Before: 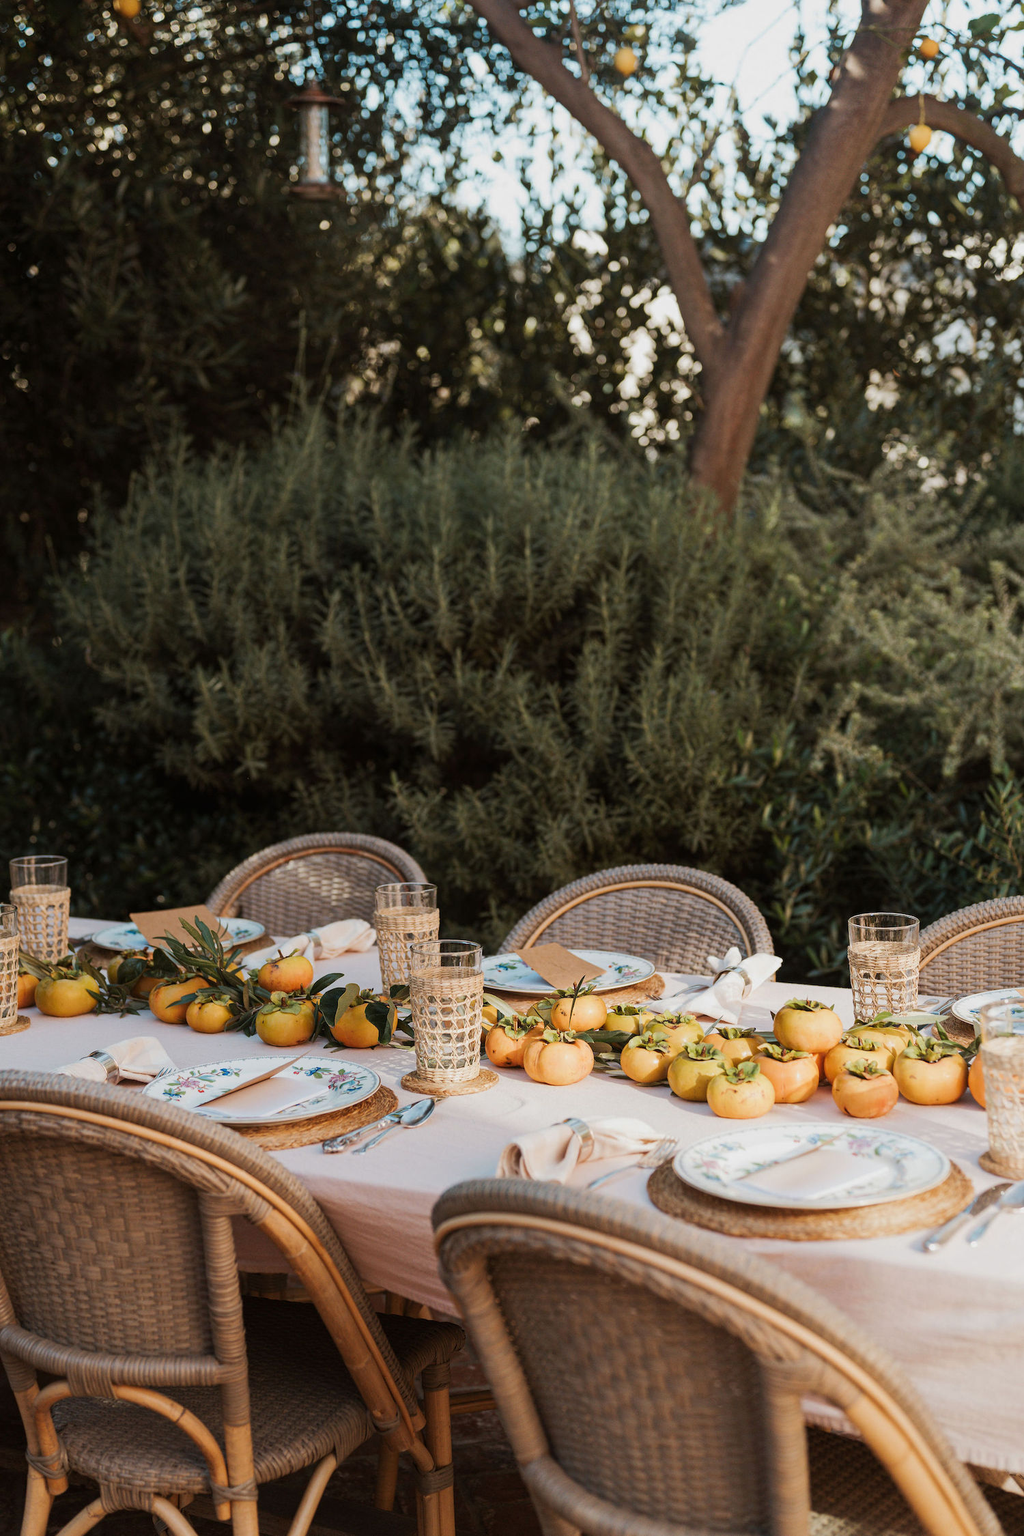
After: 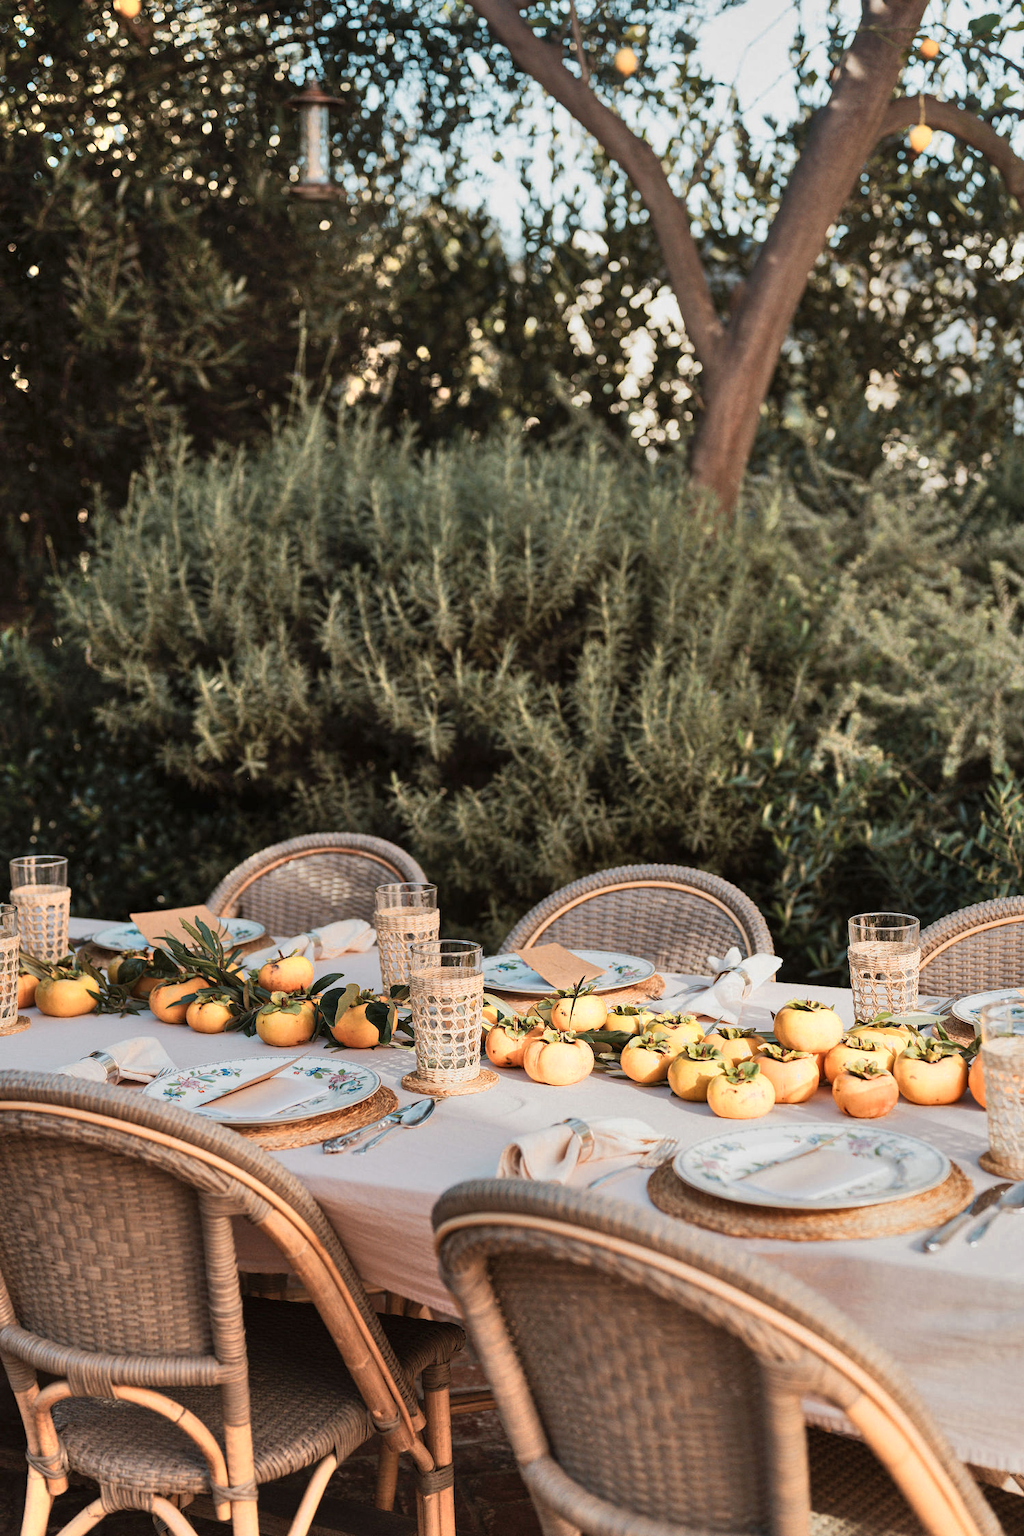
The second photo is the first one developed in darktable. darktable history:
color zones: curves: ch0 [(0.018, 0.548) (0.224, 0.64) (0.425, 0.447) (0.675, 0.575) (0.732, 0.579)]; ch1 [(0.066, 0.487) (0.25, 0.5) (0.404, 0.43) (0.75, 0.421) (0.956, 0.421)]; ch2 [(0.044, 0.561) (0.215, 0.465) (0.399, 0.544) (0.465, 0.548) (0.614, 0.447) (0.724, 0.43) (0.882, 0.623) (0.956, 0.632)]
shadows and highlights: shadows 60.31, highlights -60.5, highlights color adjustment 56.18%, soften with gaussian
